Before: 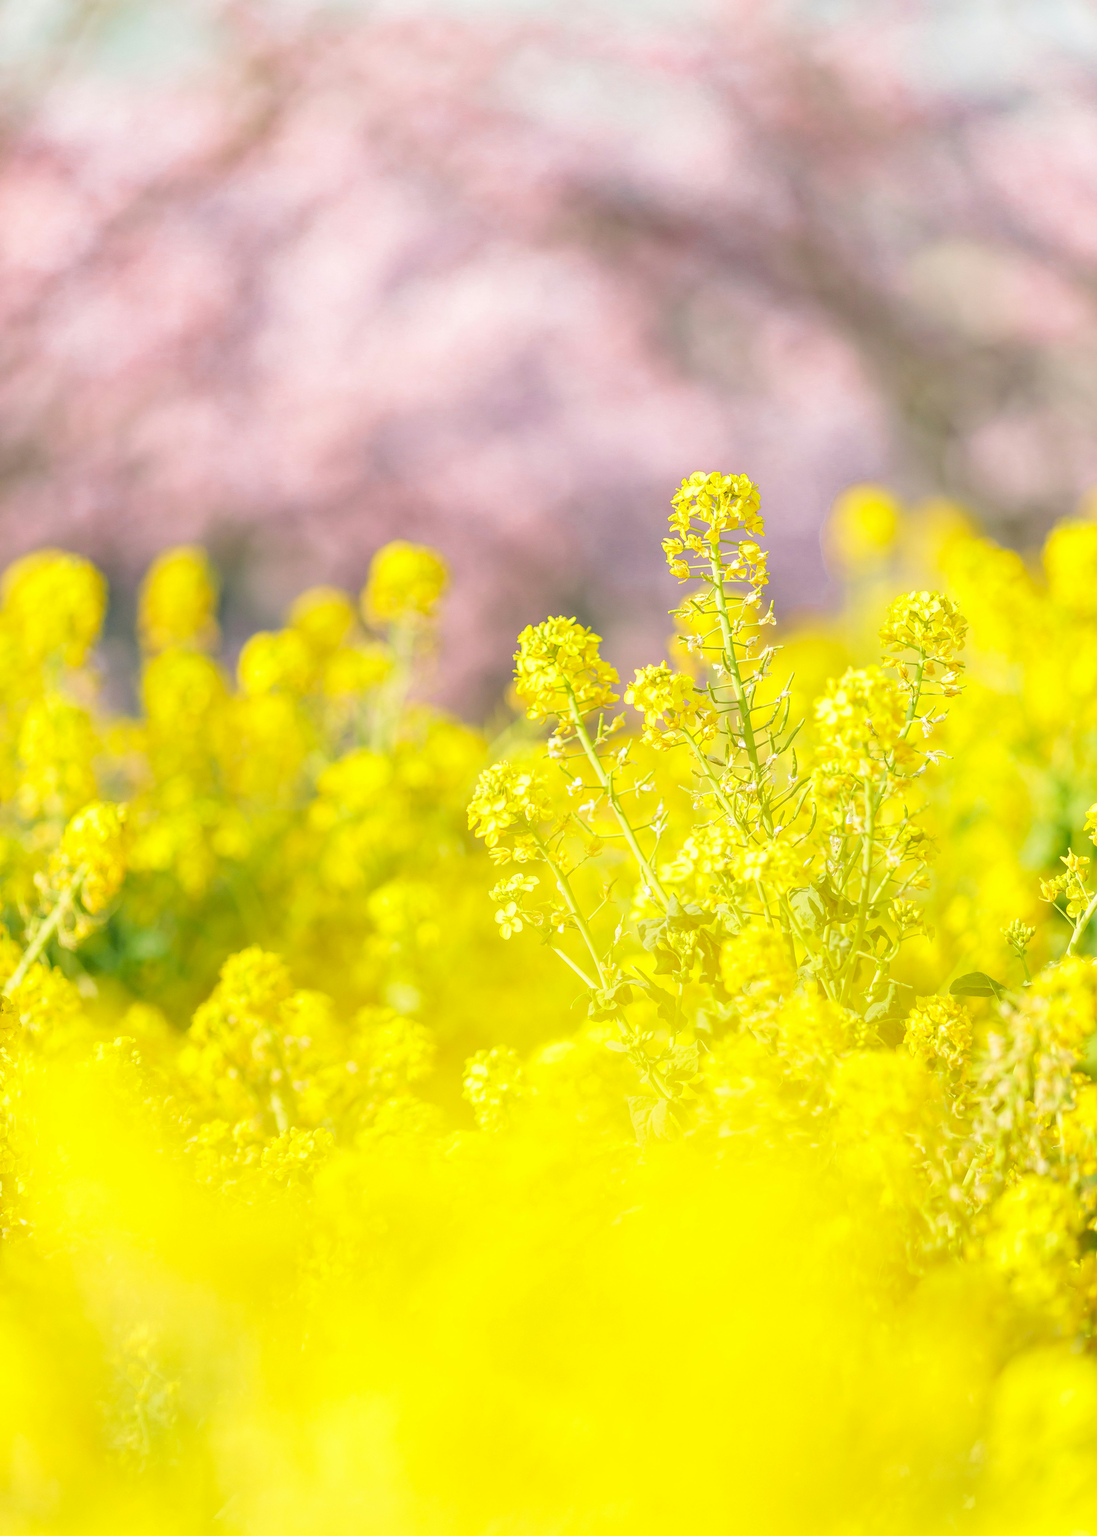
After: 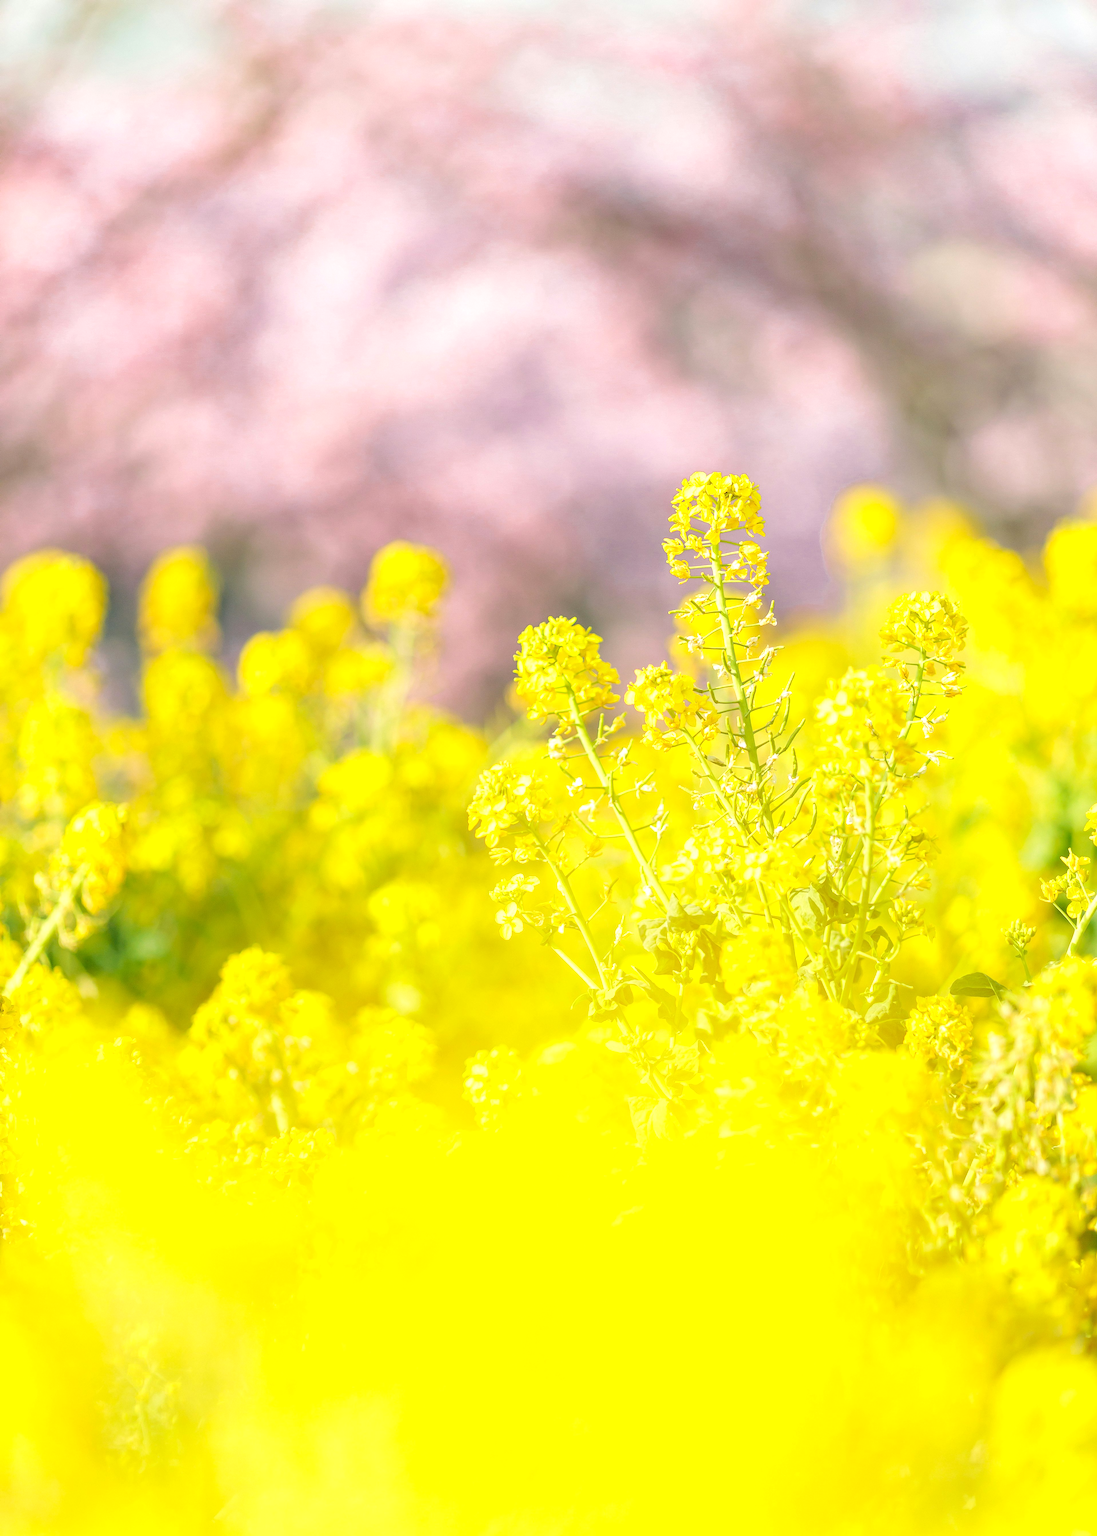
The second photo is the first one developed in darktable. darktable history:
levels: mode automatic, levels [0.052, 0.496, 0.908]
exposure: exposure 0.212 EV, compensate highlight preservation false
